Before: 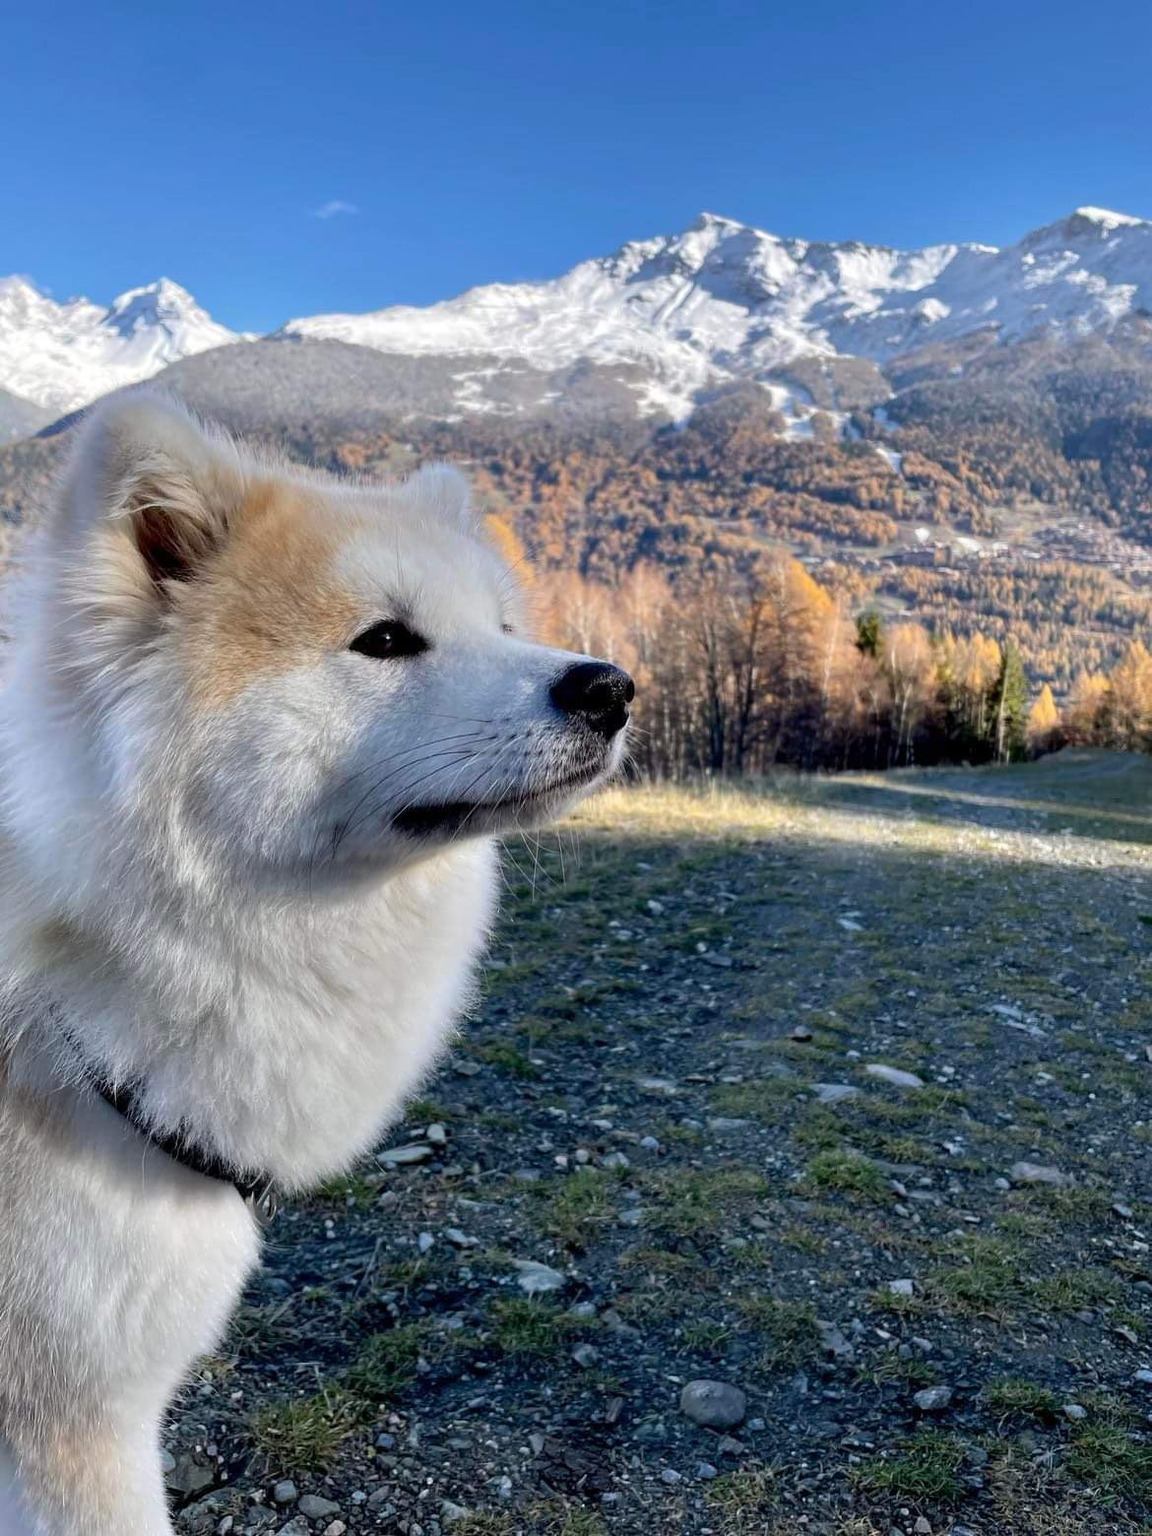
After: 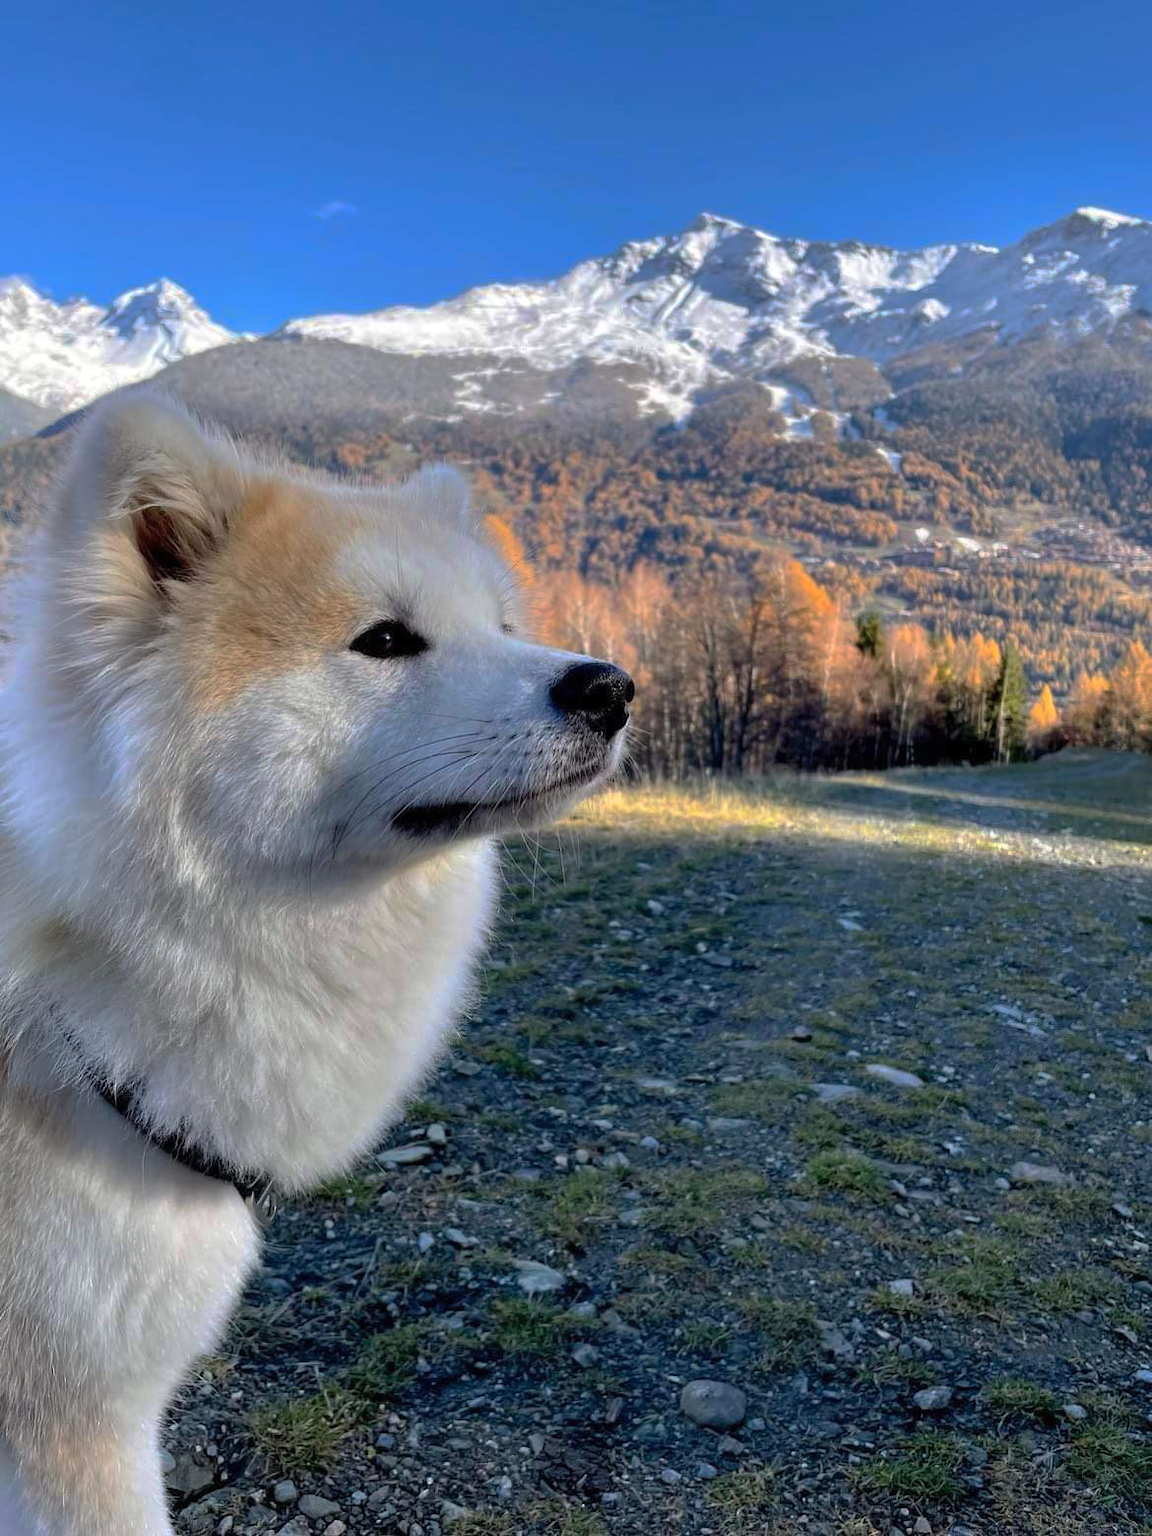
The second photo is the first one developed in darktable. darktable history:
base curve: curves: ch0 [(0, 0) (0.595, 0.418) (1, 1)], preserve colors none
contrast brightness saturation: brightness 0.09, saturation 0.19
